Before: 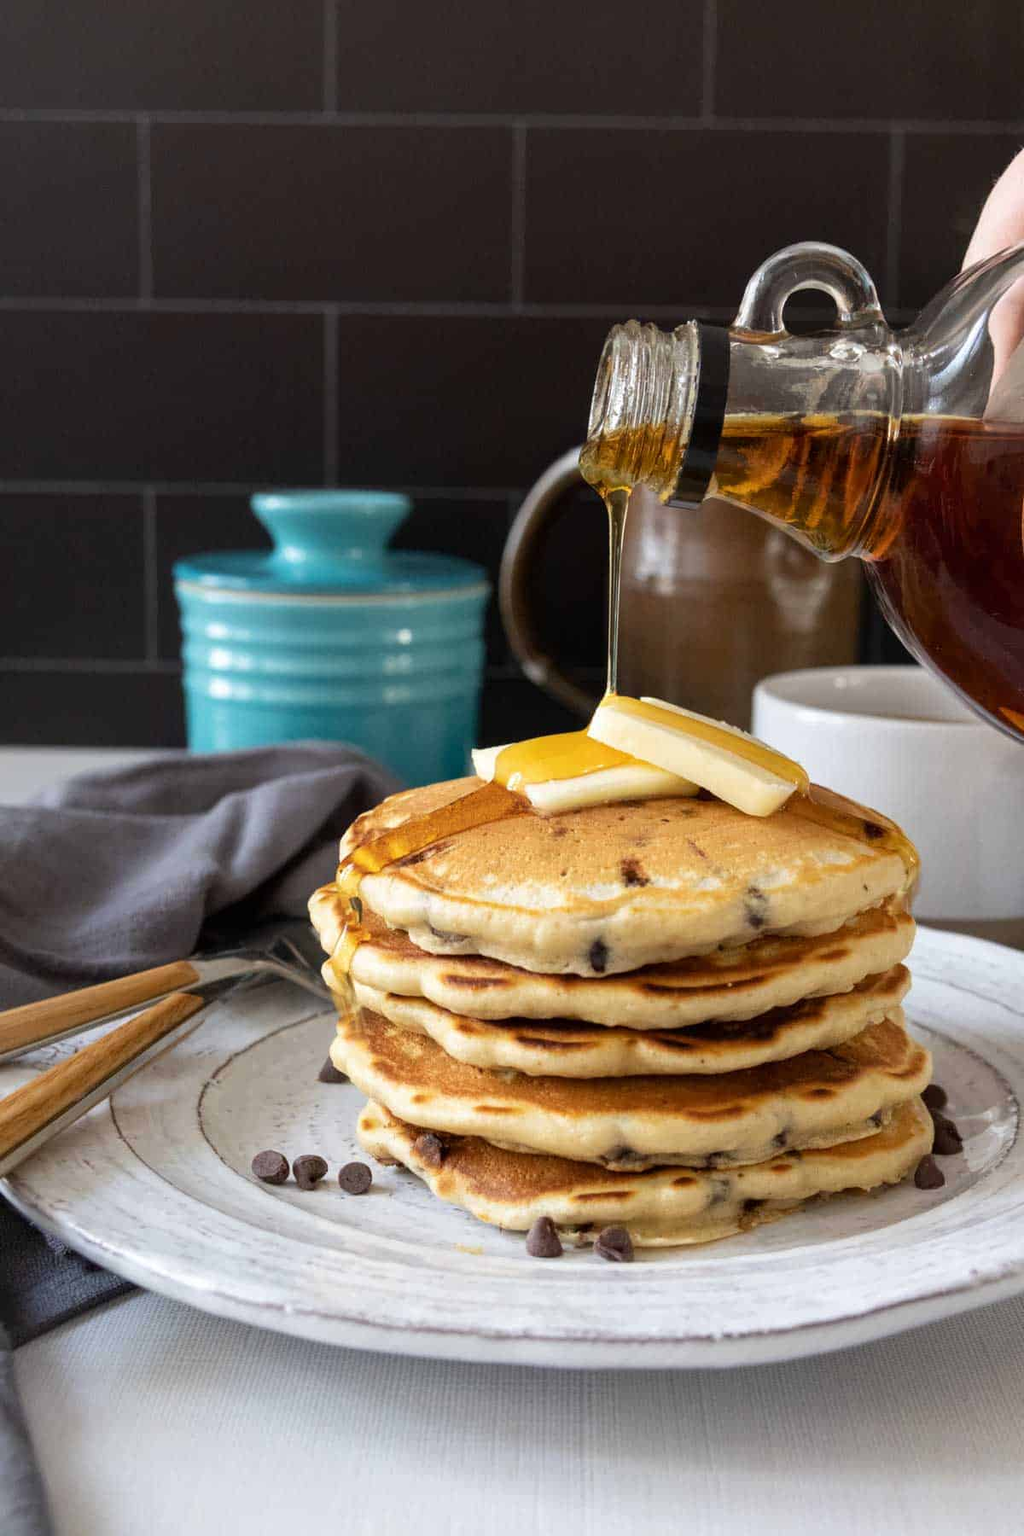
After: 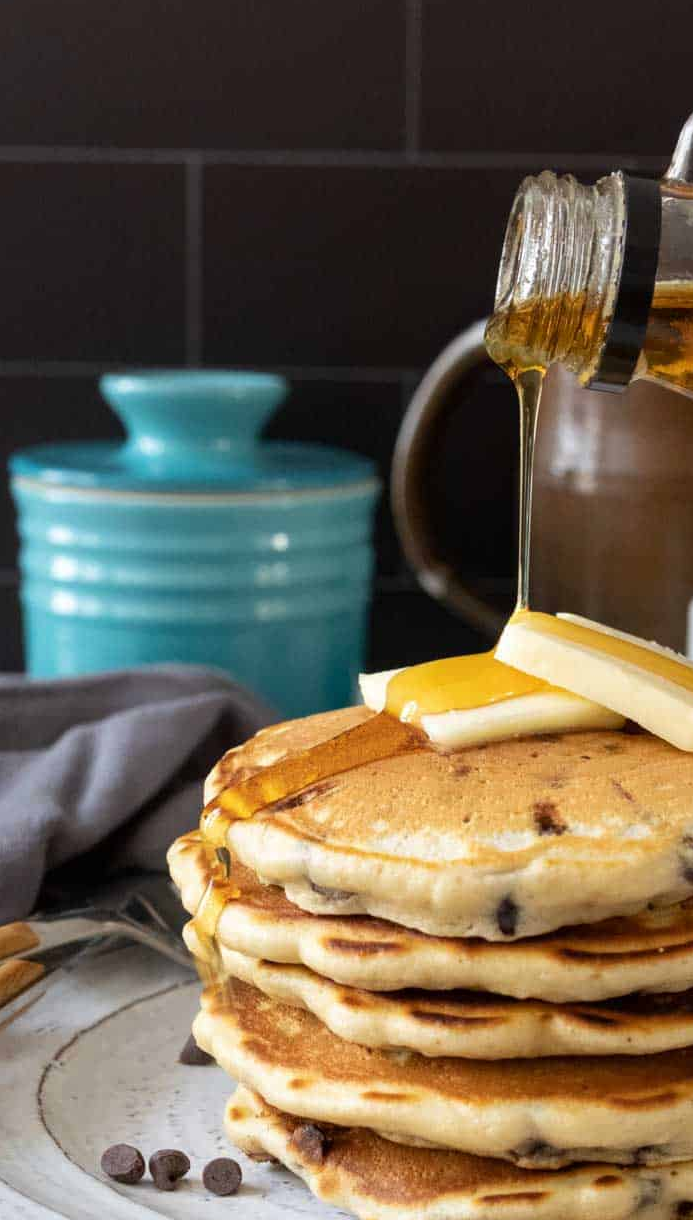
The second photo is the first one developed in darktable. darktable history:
crop: left 16.218%, top 11.382%, right 26.03%, bottom 20.8%
